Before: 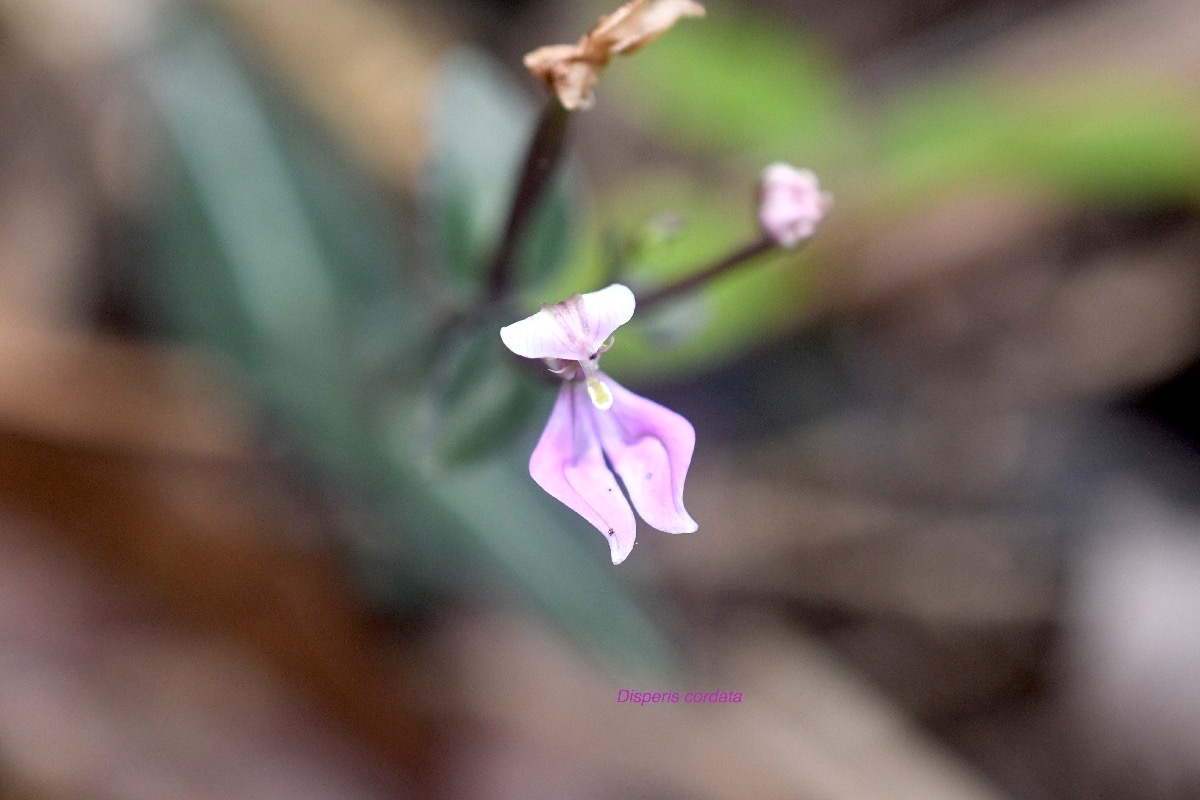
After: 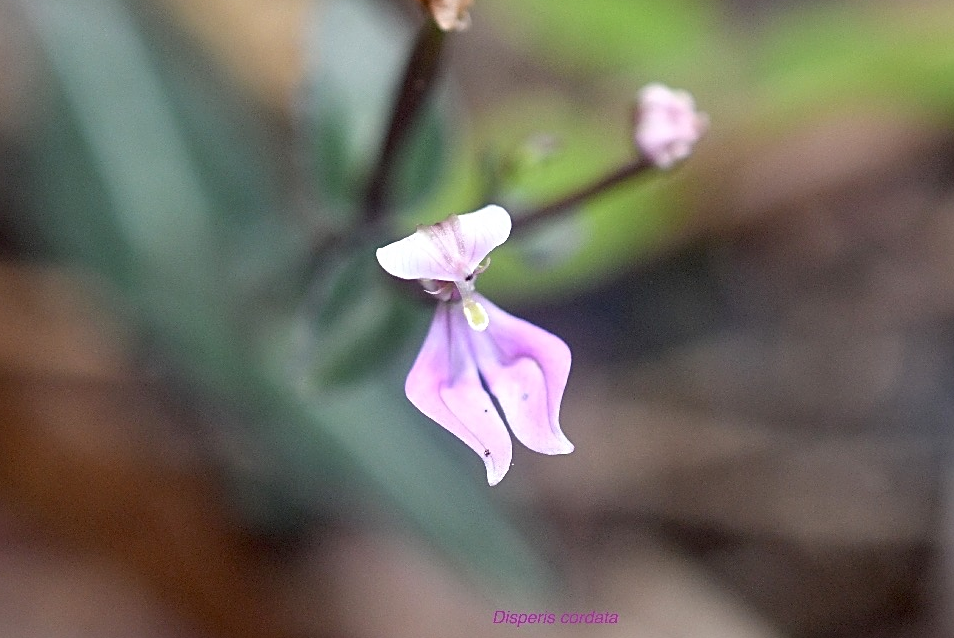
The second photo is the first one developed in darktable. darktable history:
crop and rotate: left 10.375%, top 10.009%, right 10.107%, bottom 10.223%
sharpen: on, module defaults
